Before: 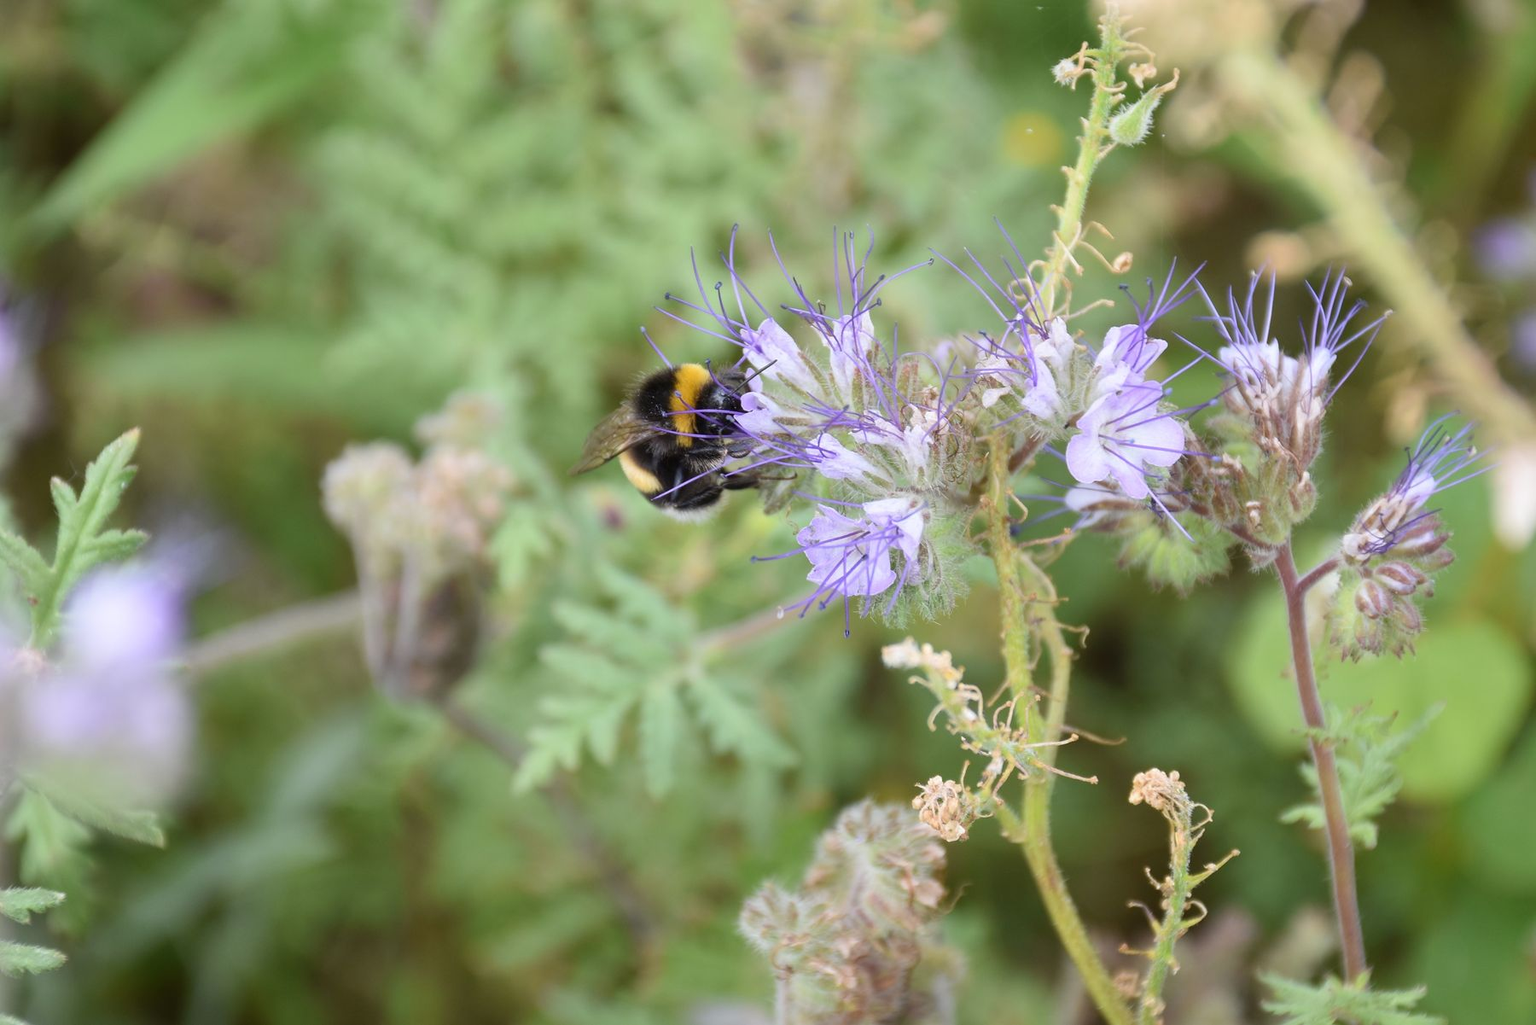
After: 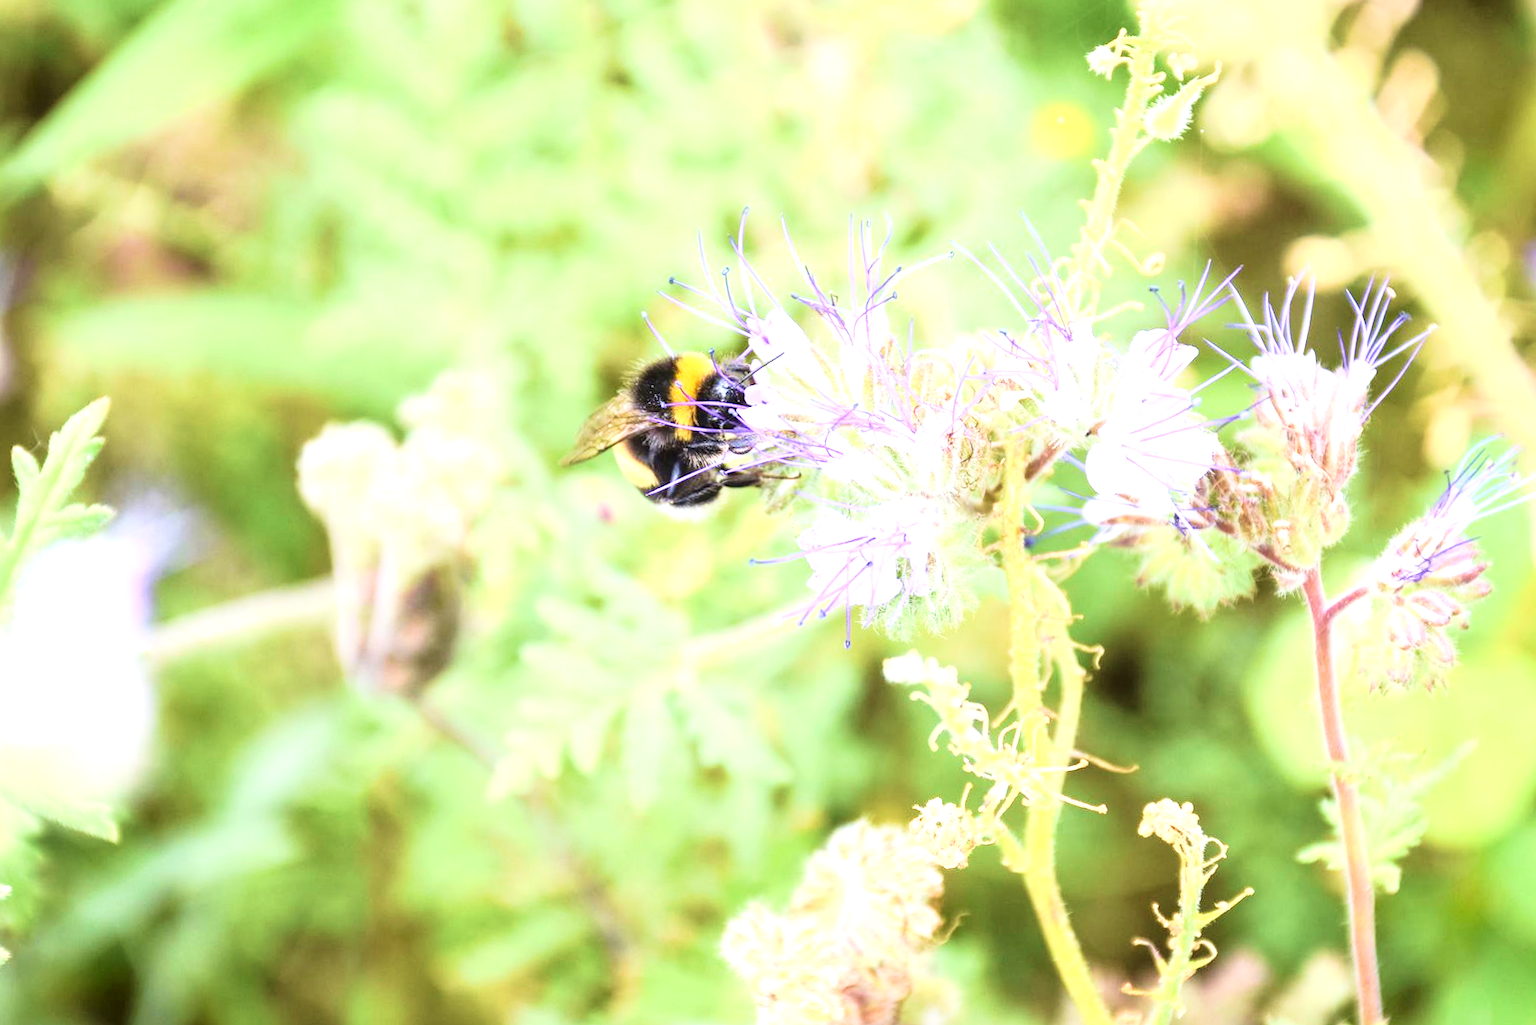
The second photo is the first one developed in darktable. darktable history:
exposure: exposure 1.218 EV, compensate exposure bias true, compensate highlight preservation false
velvia: strength 40.12%
base curve: curves: ch0 [(0, 0) (0.028, 0.03) (0.121, 0.232) (0.46, 0.748) (0.859, 0.968) (1, 1)]
crop and rotate: angle -2.21°
local contrast: detail 130%
shadows and highlights: shadows 75.78, highlights -23.16, soften with gaussian
